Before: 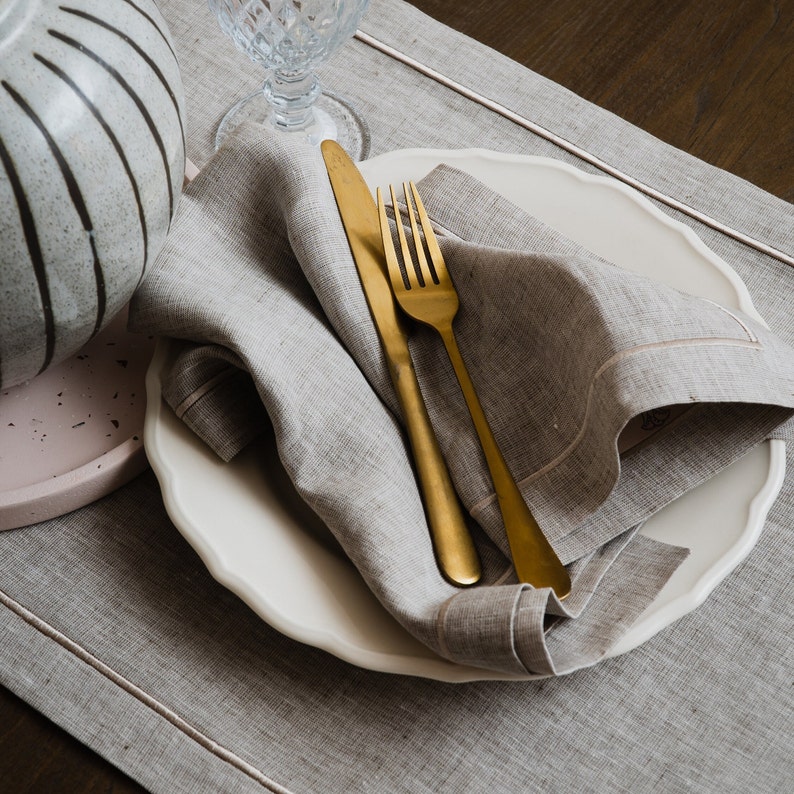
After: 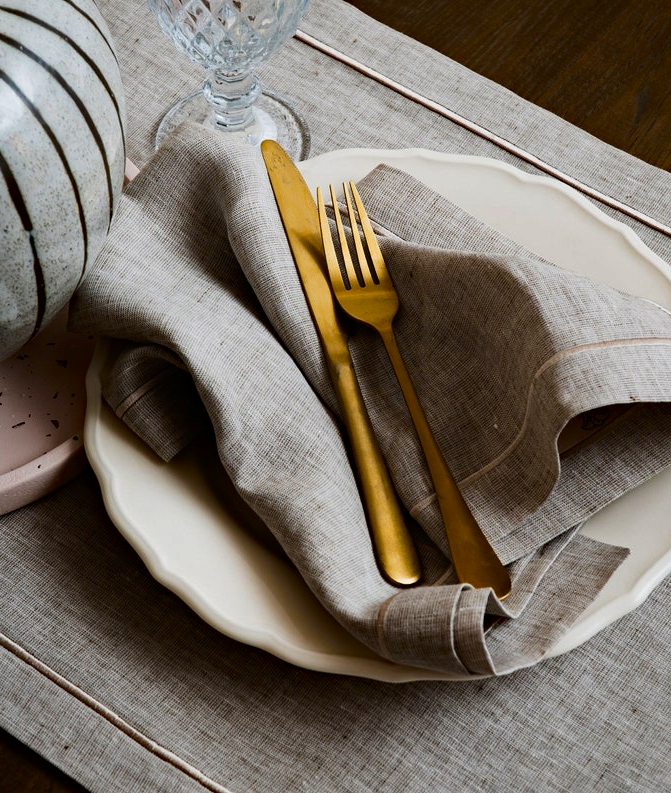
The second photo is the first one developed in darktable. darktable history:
haze removal: strength 0.285, distance 0.247, compatibility mode true, adaptive false
contrast brightness saturation: contrast 0.131, brightness -0.059, saturation 0.152
crop: left 7.557%, right 7.818%
